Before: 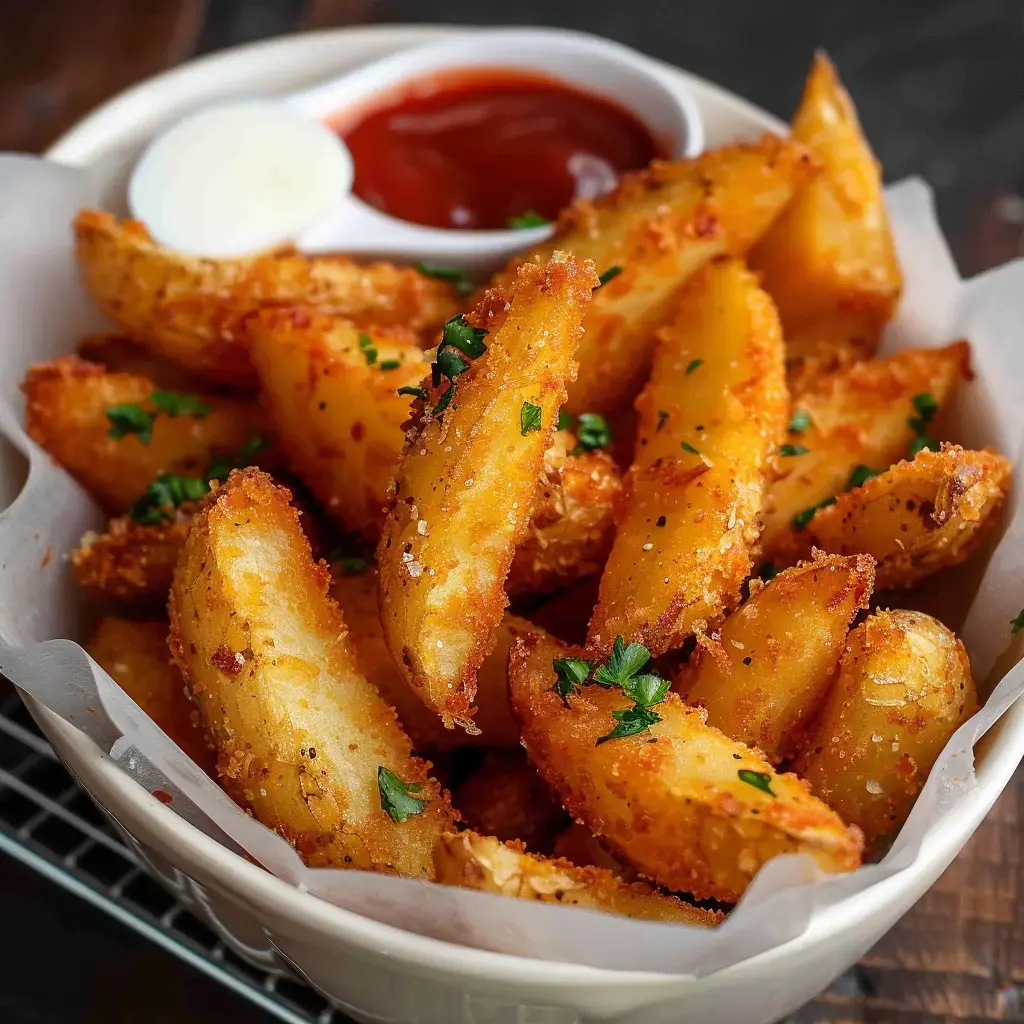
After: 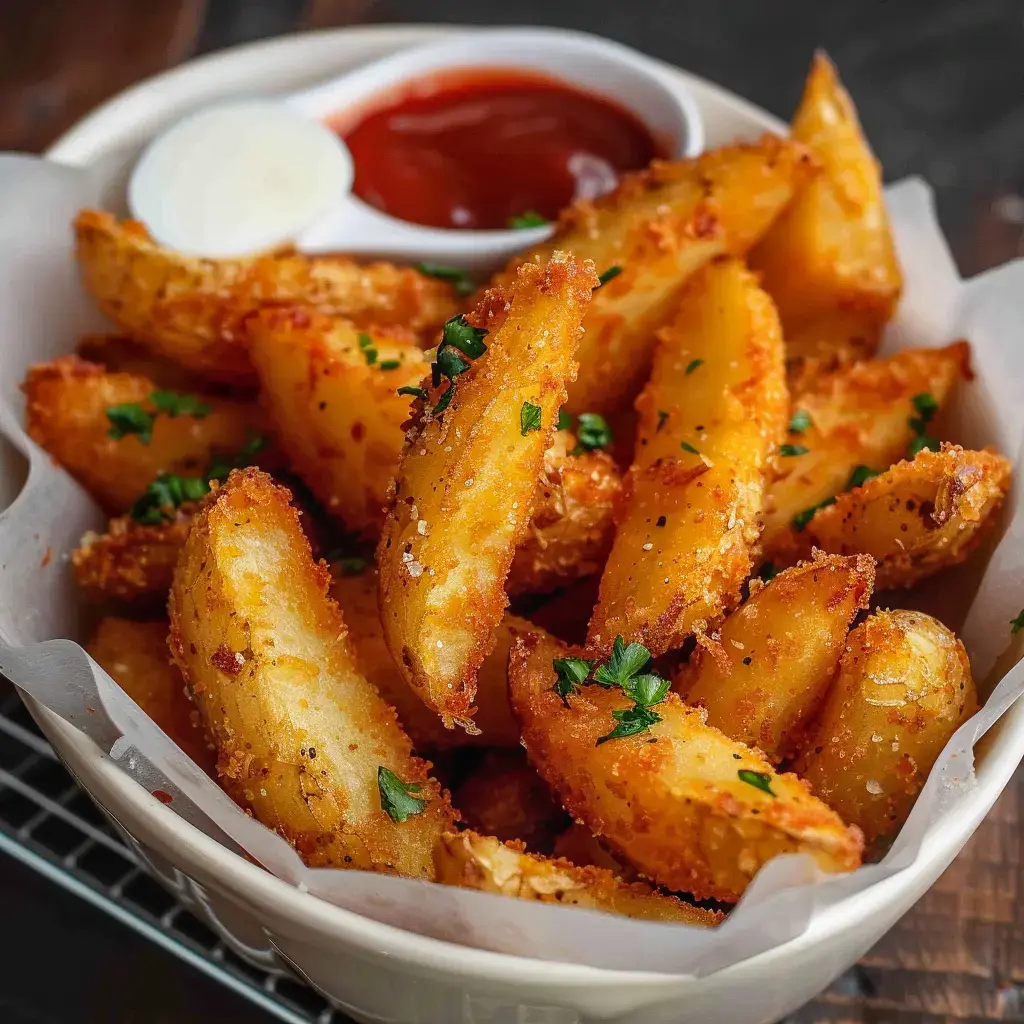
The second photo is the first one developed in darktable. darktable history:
local contrast: detail 110%
